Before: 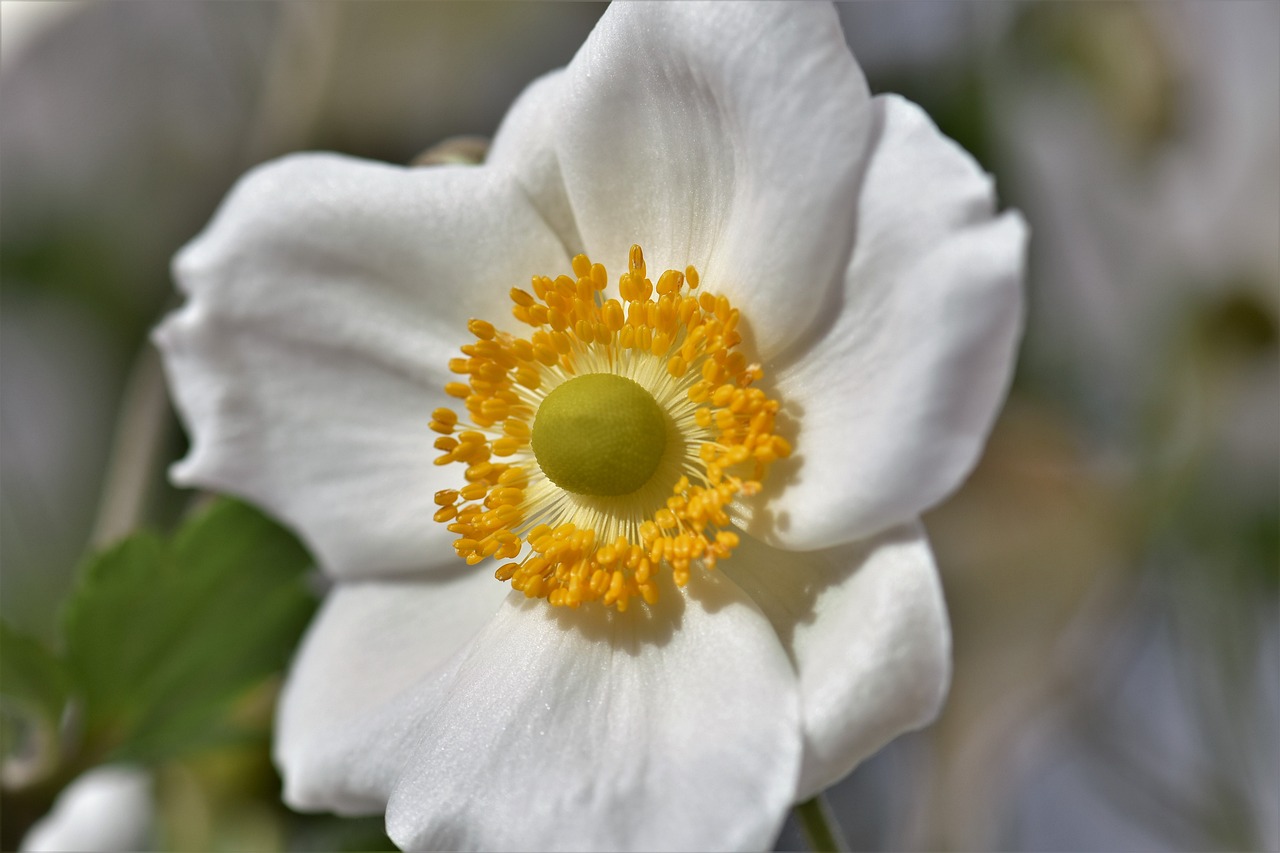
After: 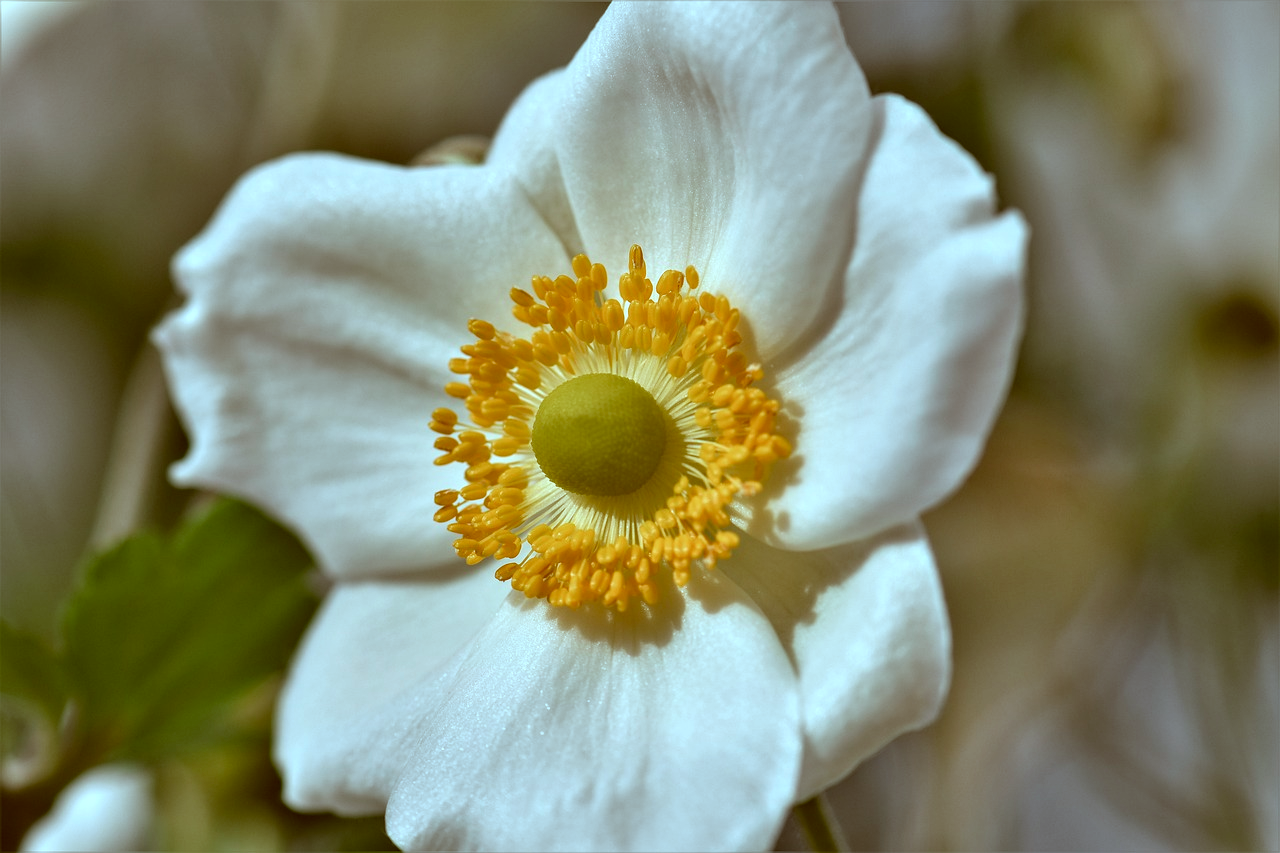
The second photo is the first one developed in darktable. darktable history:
local contrast: on, module defaults
color correction: highlights a* -14.86, highlights b* -16.91, shadows a* 10.4, shadows b* 29.49
levels: levels [0.026, 0.507, 0.987]
